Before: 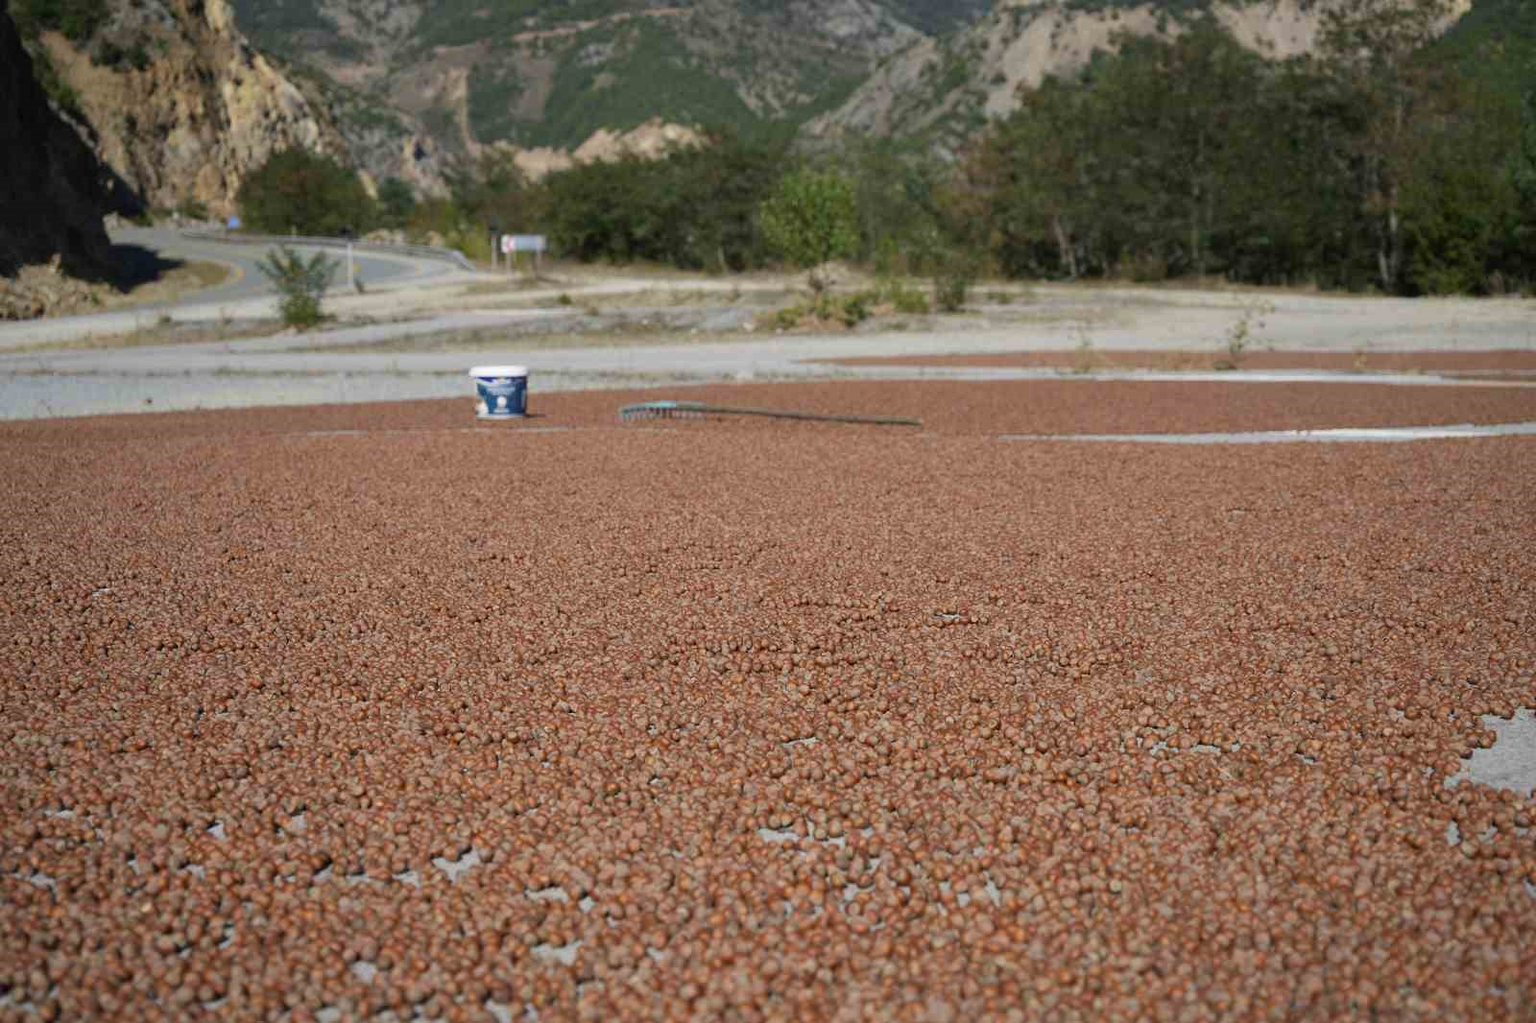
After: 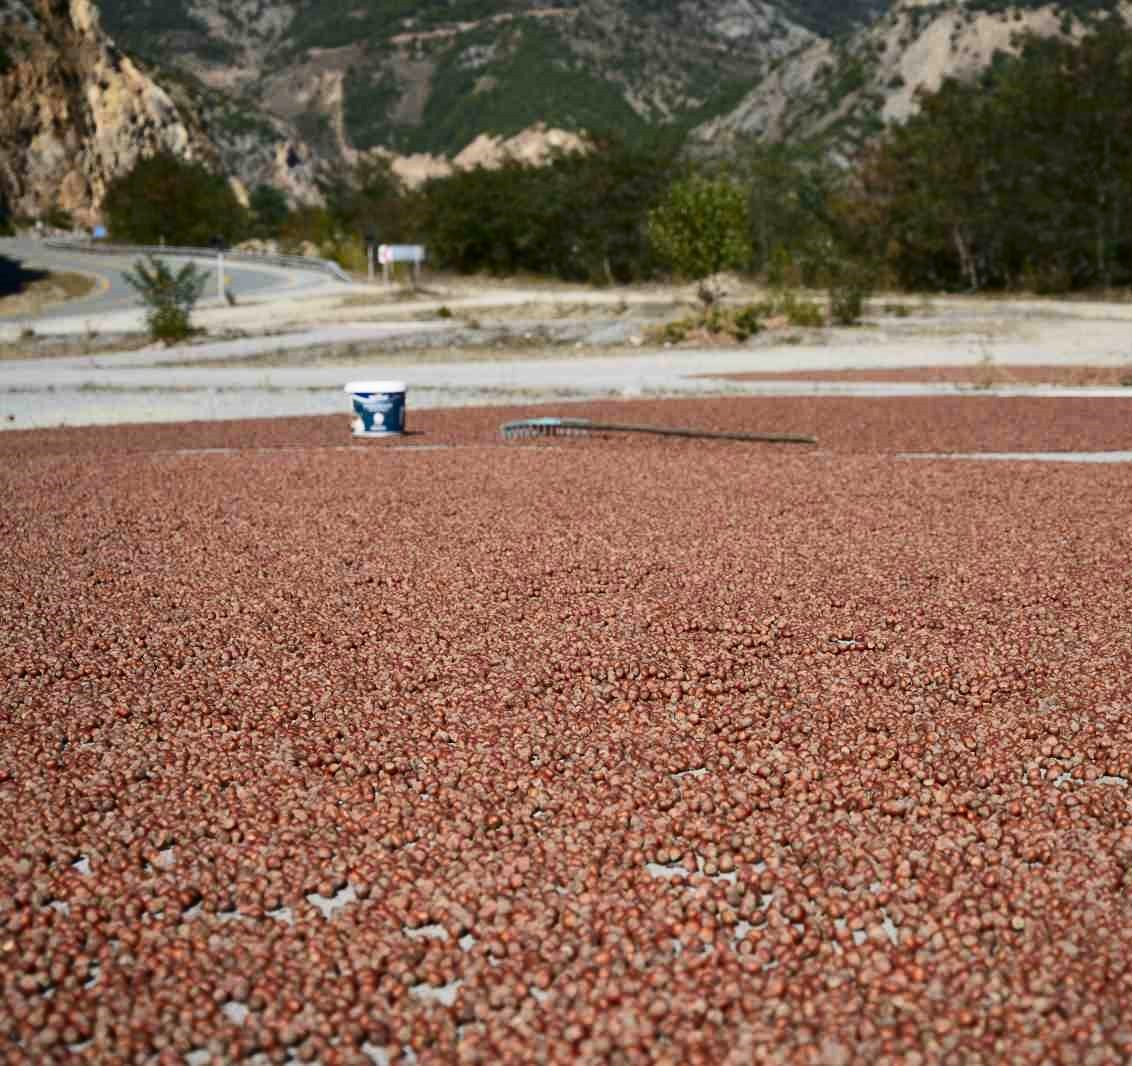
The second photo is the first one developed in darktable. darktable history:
crop and rotate: left 9.061%, right 20.142%
contrast brightness saturation: contrast 0.28
color zones: curves: ch1 [(0.235, 0.558) (0.75, 0.5)]; ch2 [(0.25, 0.462) (0.749, 0.457)], mix 40.67%
